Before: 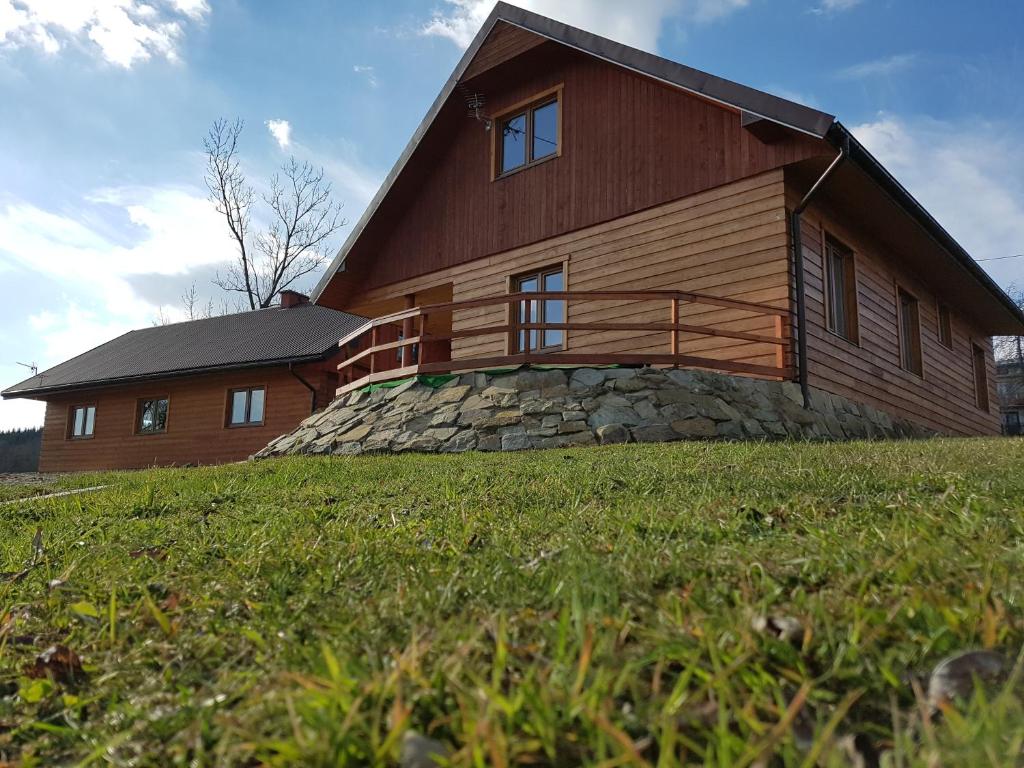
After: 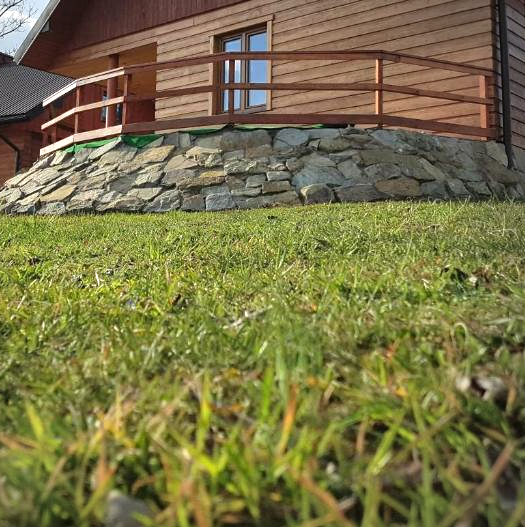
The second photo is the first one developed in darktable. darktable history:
crop and rotate: left 28.907%, top 31.304%, right 19.804%
vignetting: brightness -0.457, saturation -0.293, center (-0.123, -0.006)
color correction: highlights a* -0.089, highlights b* 0.124
exposure: black level correction 0, exposure 0.947 EV, compensate highlight preservation false
